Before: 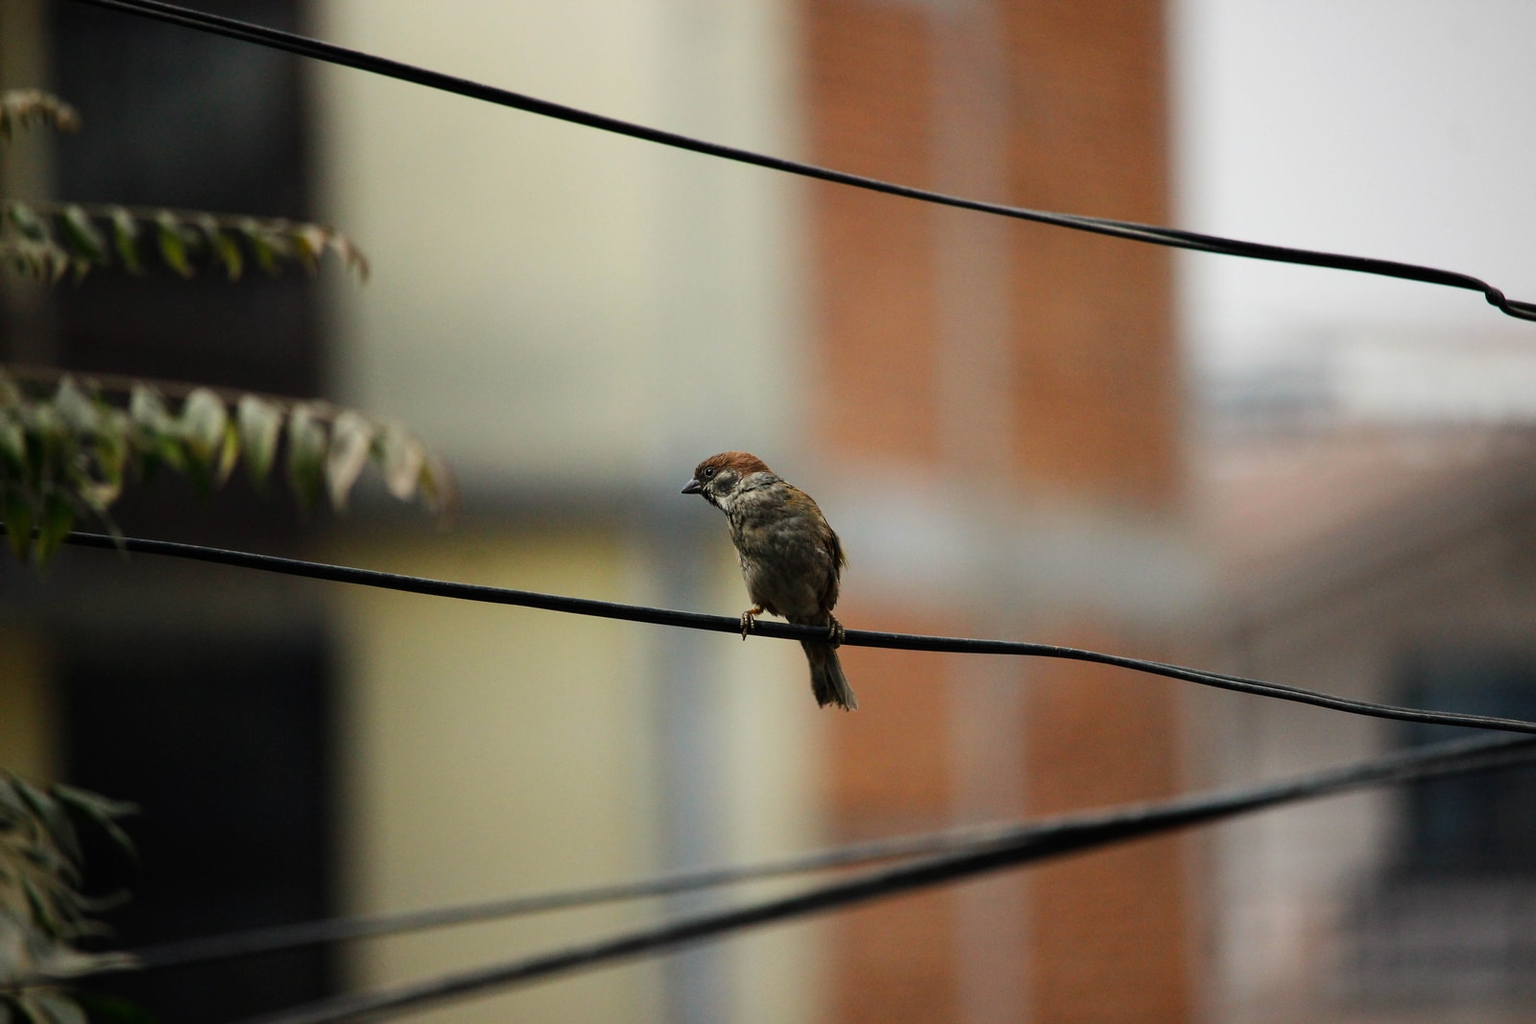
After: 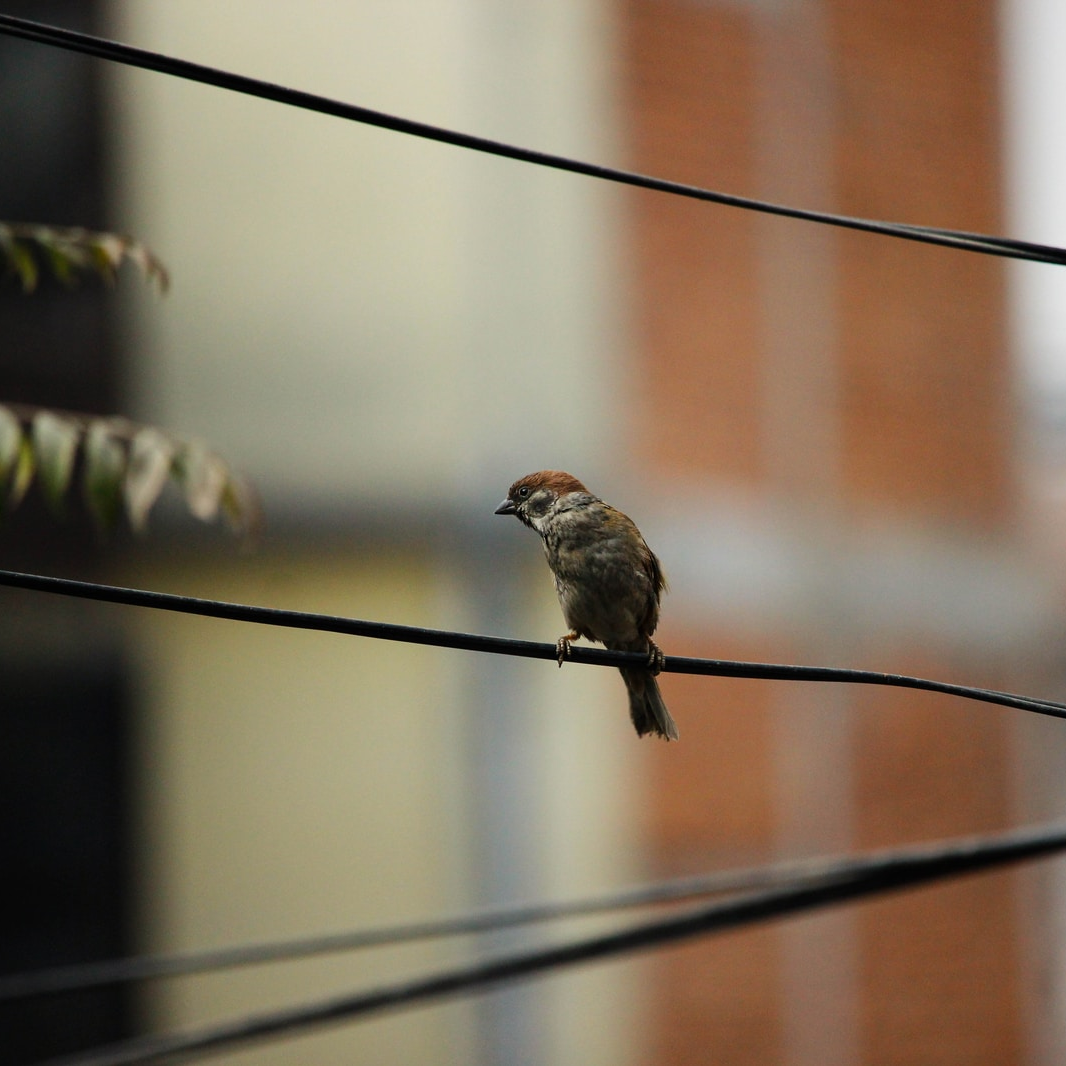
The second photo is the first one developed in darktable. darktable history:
white balance: emerald 1
crop and rotate: left 13.537%, right 19.796%
